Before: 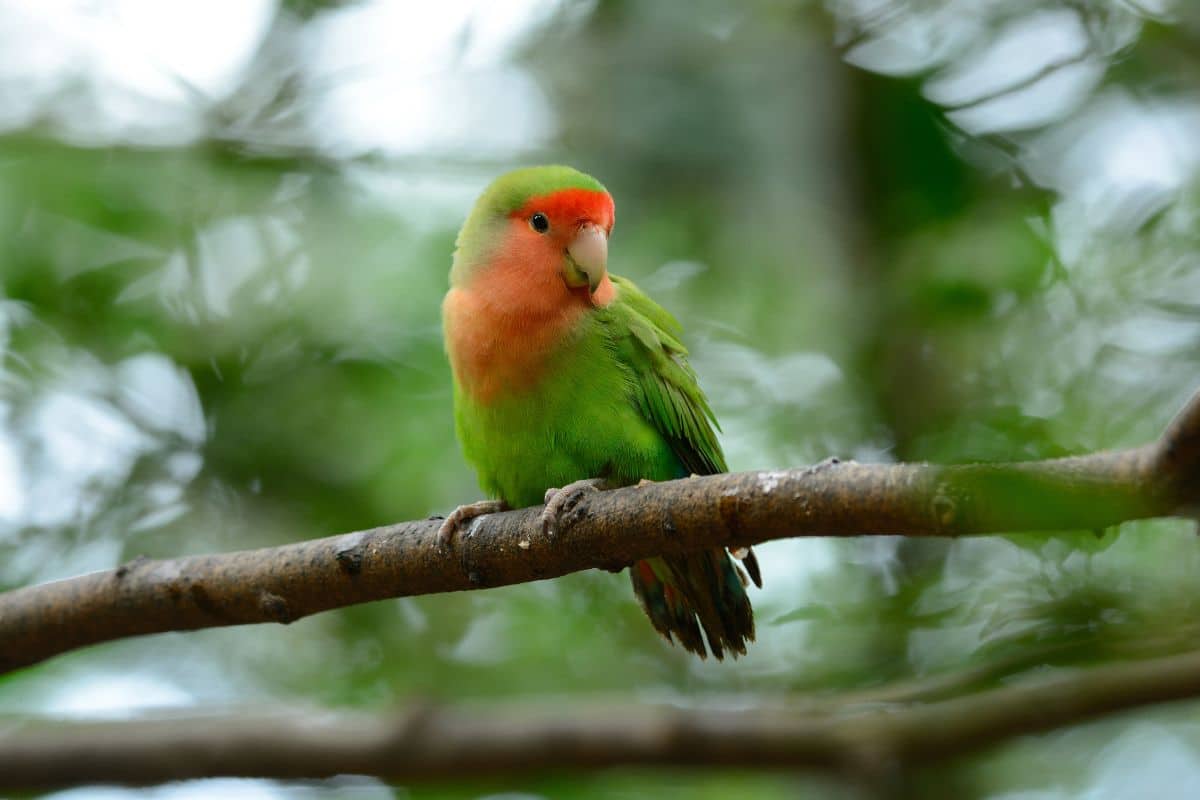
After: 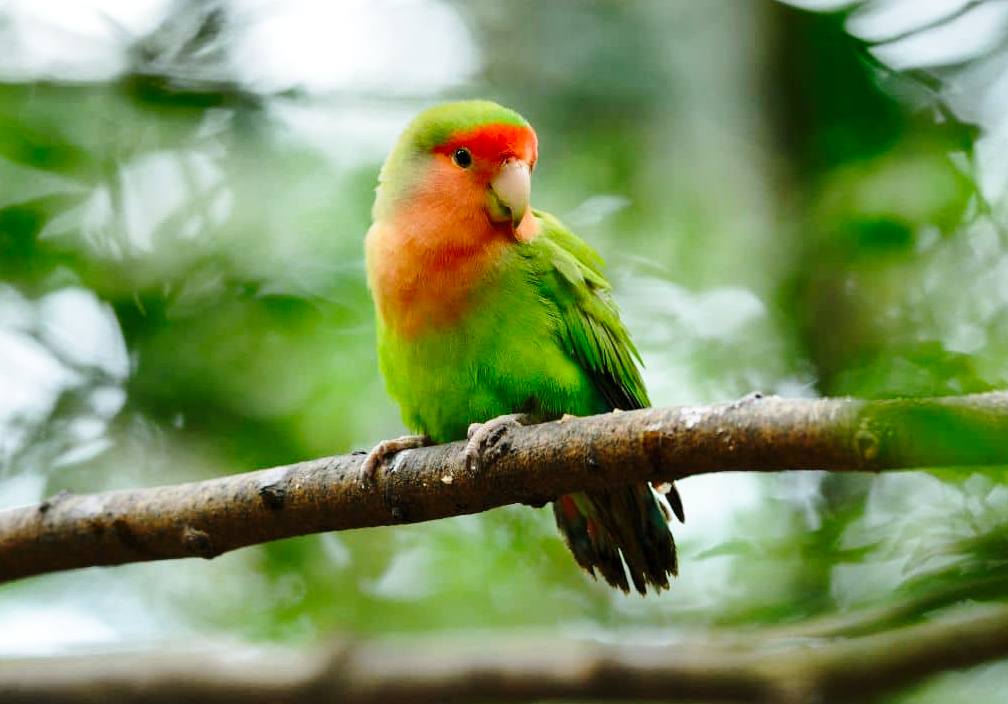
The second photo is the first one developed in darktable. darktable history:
base curve: curves: ch0 [(0, 0) (0.028, 0.03) (0.121, 0.232) (0.46, 0.748) (0.859, 0.968) (1, 1)], preserve colors none
crop: left 6.443%, top 8.242%, right 9.525%, bottom 3.755%
levels: levels [0.016, 0.5, 0.996]
shadows and highlights: shadows 73.2, highlights -61, soften with gaussian
exposure: exposure -0.04 EV, compensate highlight preservation false
